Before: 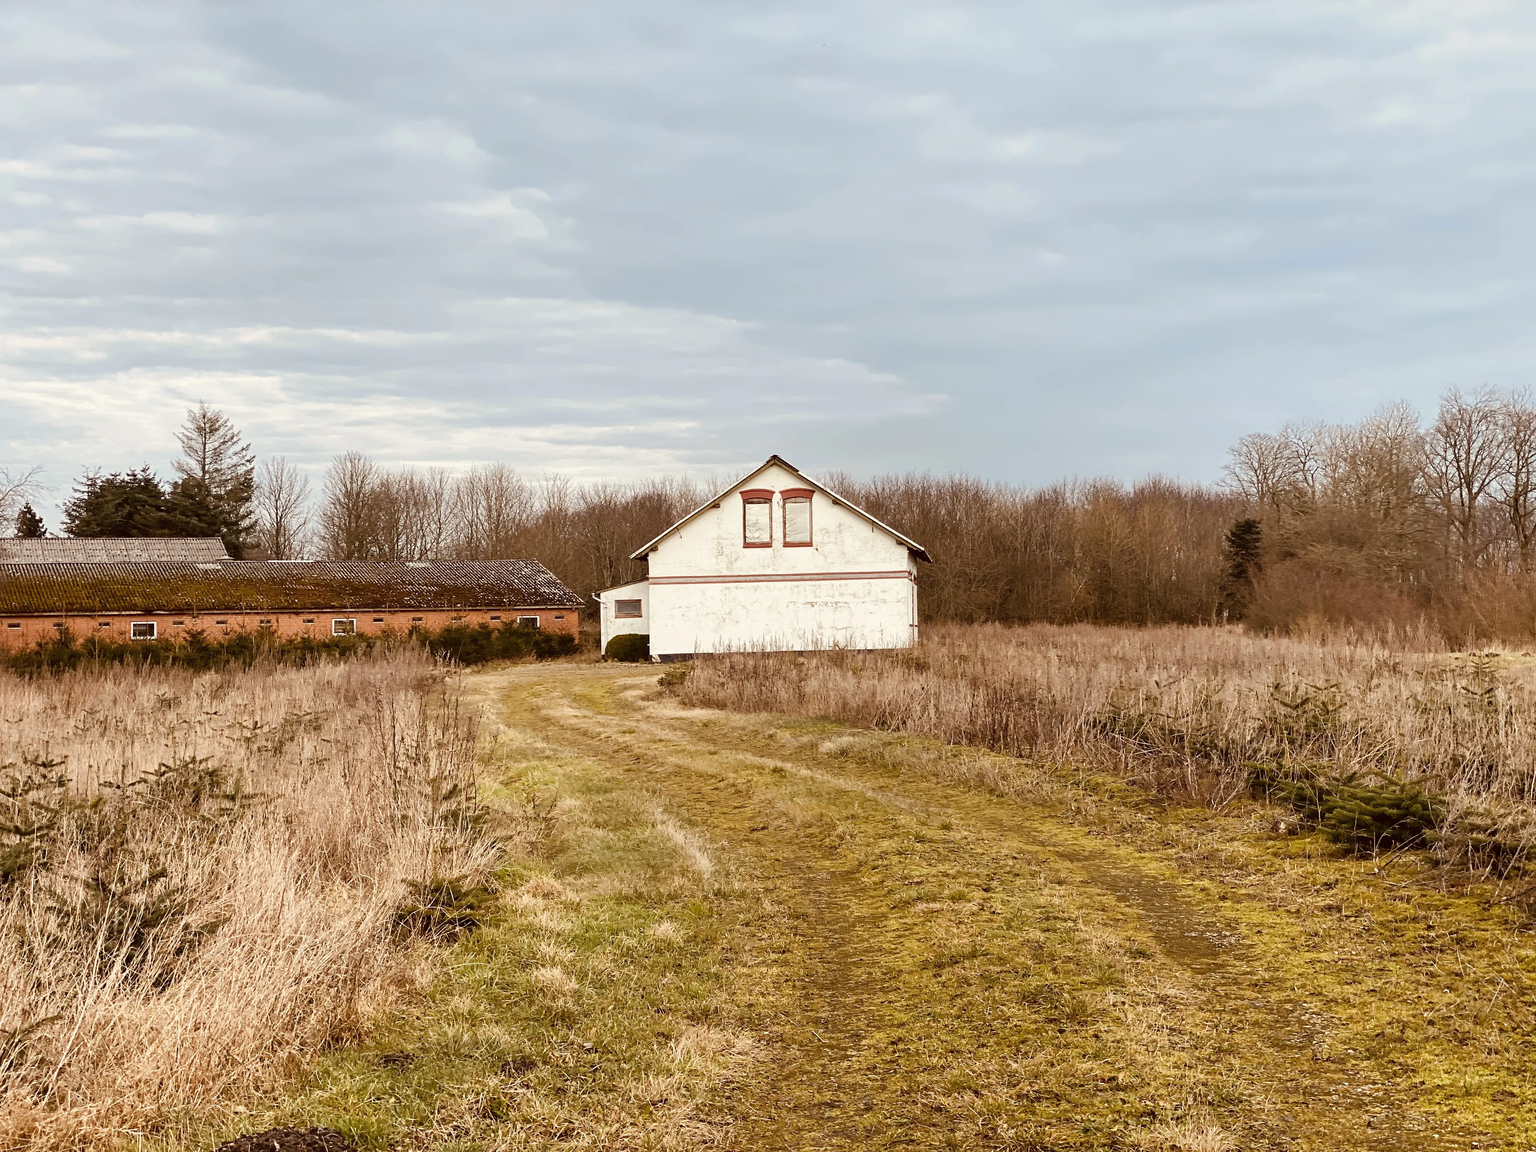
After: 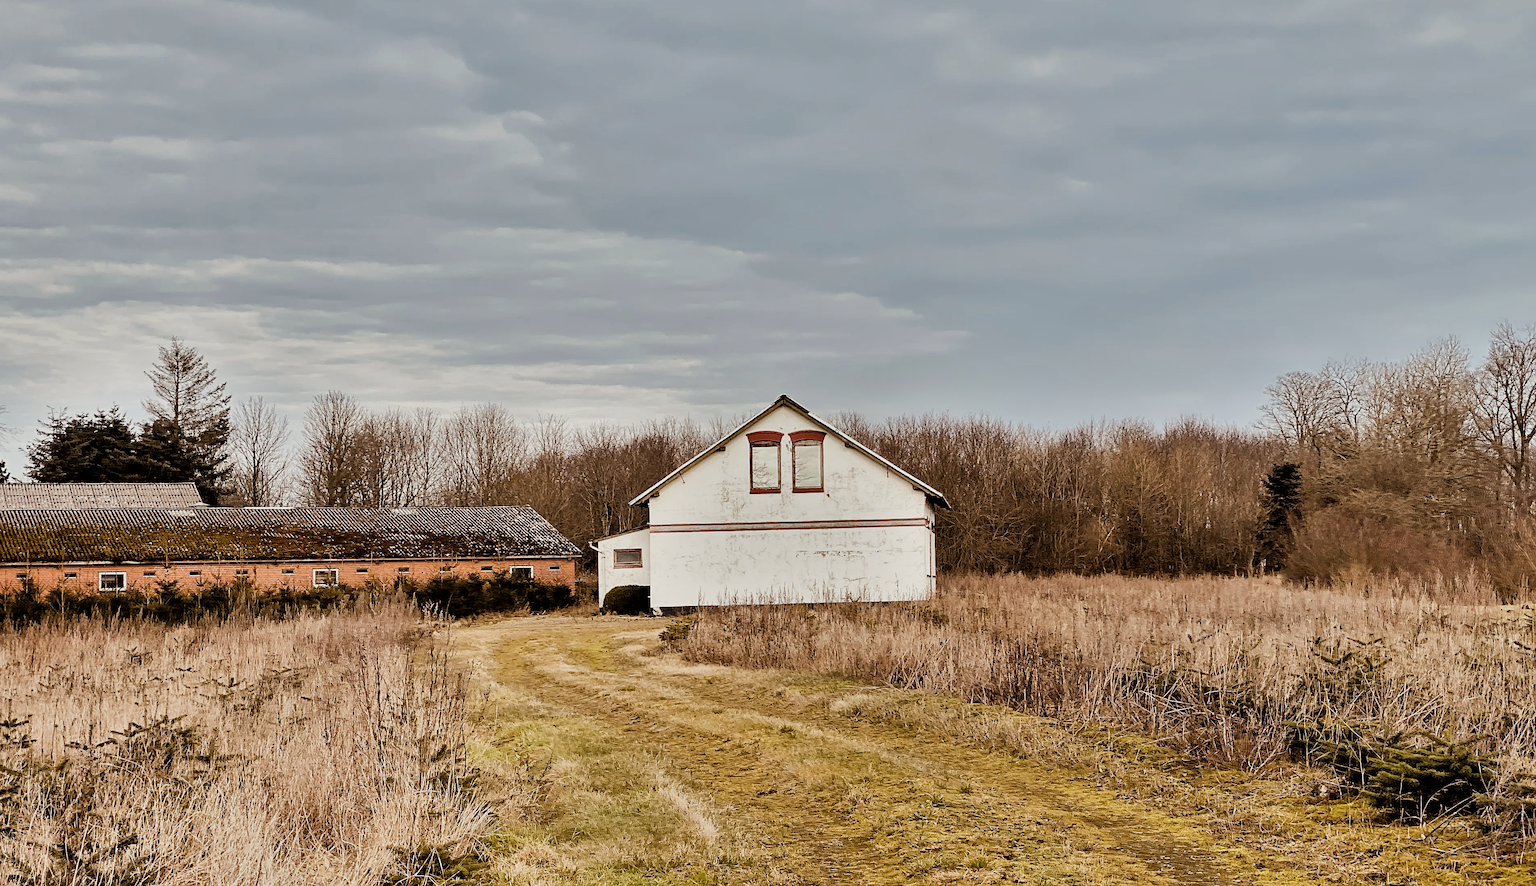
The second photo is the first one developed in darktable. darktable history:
crop: left 2.492%, top 7.286%, right 3.459%, bottom 20.316%
filmic rgb: black relative exposure -5.05 EV, white relative exposure 4 EV, hardness 2.89, contrast 1.298, highlights saturation mix -31.34%
shadows and highlights: radius 102.4, shadows 50.7, highlights -66.04, soften with gaussian
sharpen: on, module defaults
